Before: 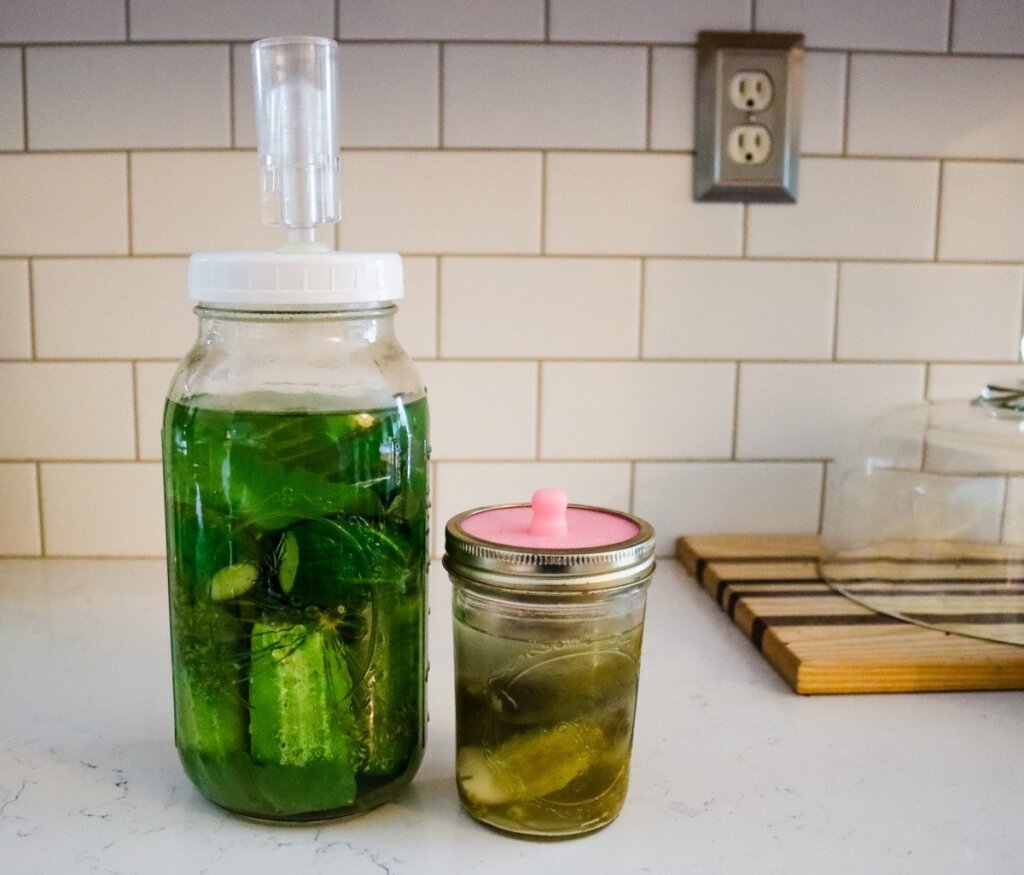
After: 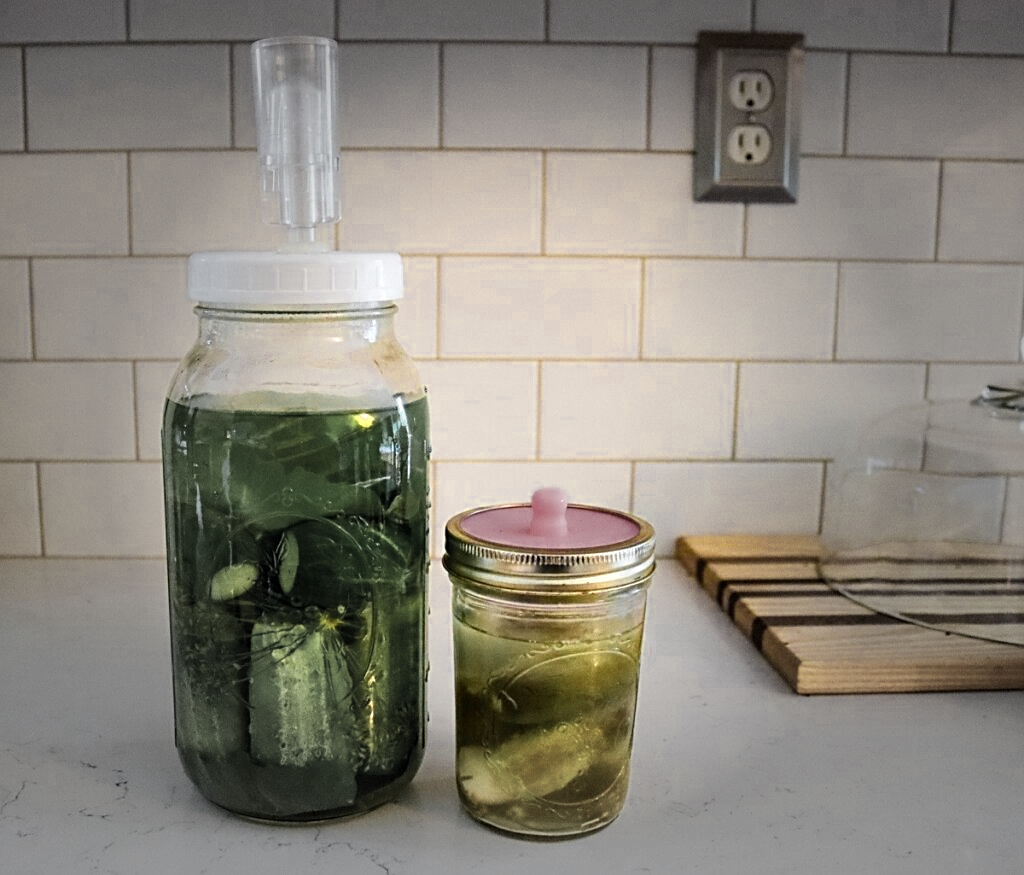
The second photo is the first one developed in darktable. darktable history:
sharpen: on, module defaults
color zones: curves: ch0 [(0.004, 0.306) (0.107, 0.448) (0.252, 0.656) (0.41, 0.398) (0.595, 0.515) (0.768, 0.628)]; ch1 [(0.07, 0.323) (0.151, 0.452) (0.252, 0.608) (0.346, 0.221) (0.463, 0.189) (0.61, 0.368) (0.735, 0.395) (0.921, 0.412)]; ch2 [(0, 0.476) (0.132, 0.512) (0.243, 0.512) (0.397, 0.48) (0.522, 0.376) (0.634, 0.536) (0.761, 0.46)]
vignetting: fall-off start 39.22%, fall-off radius 40.7%, brightness -0.515, saturation -0.52
